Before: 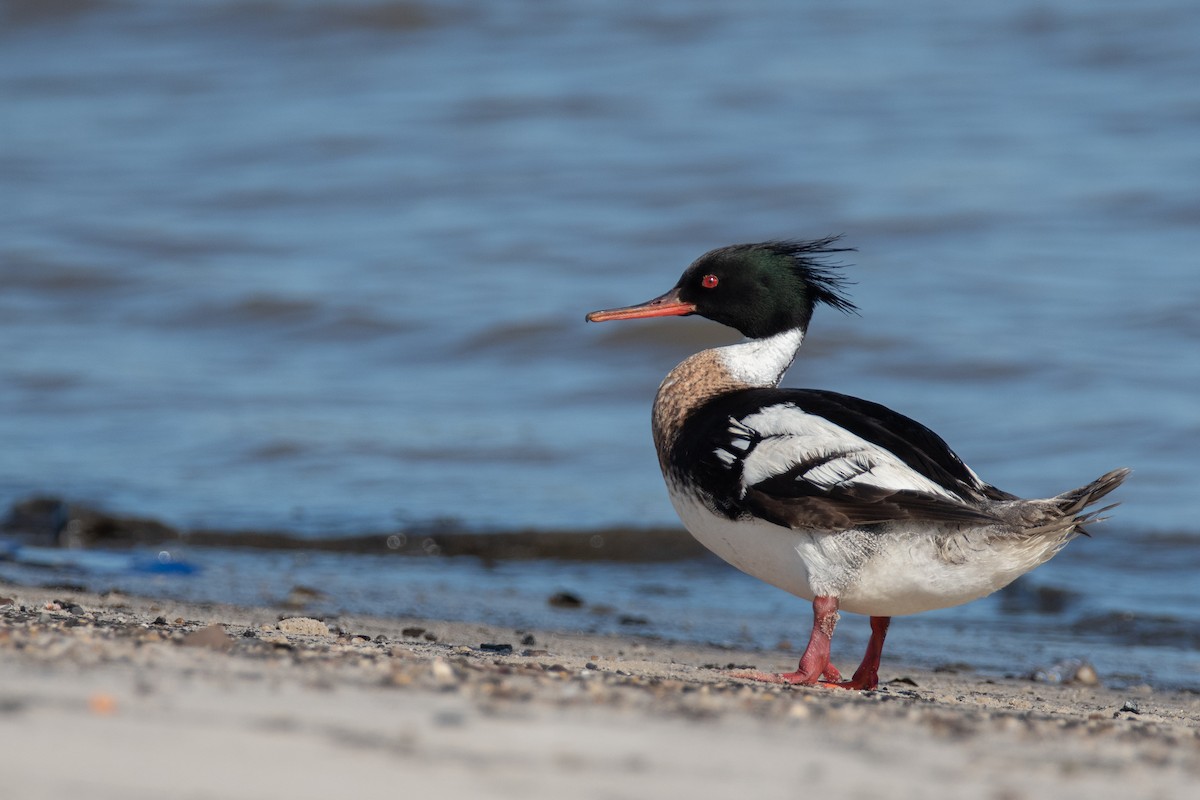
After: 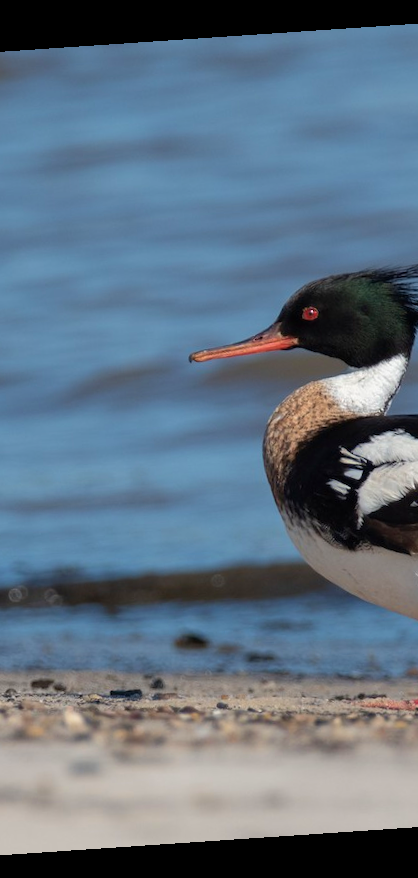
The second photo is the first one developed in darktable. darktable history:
crop: left 33.36%, right 33.36%
rotate and perspective: rotation -4.2°, shear 0.006, automatic cropping off
velvia: strength 27%
